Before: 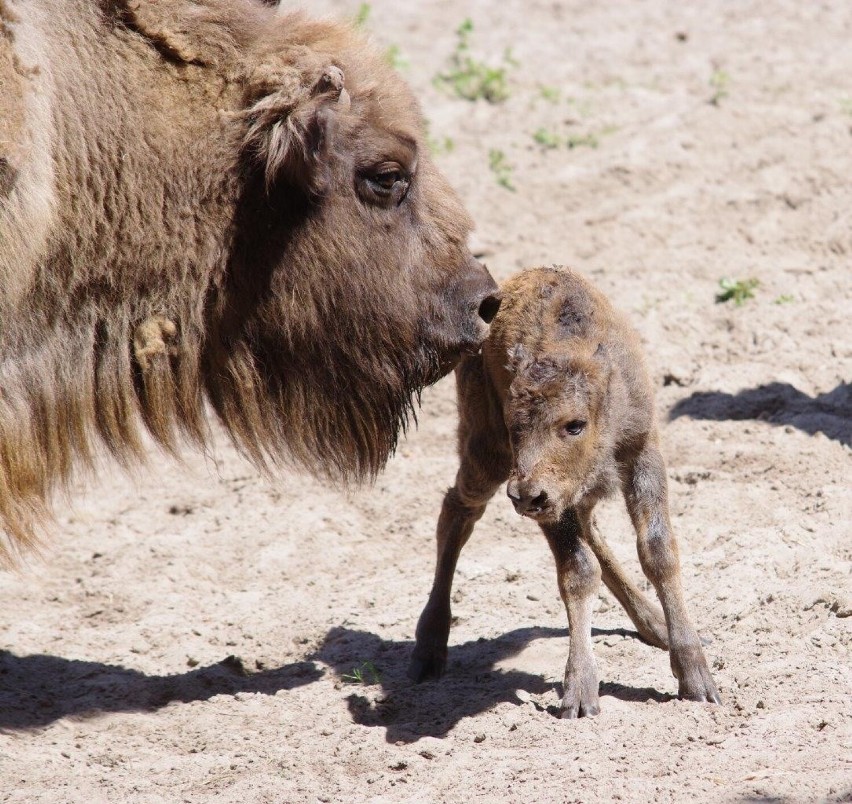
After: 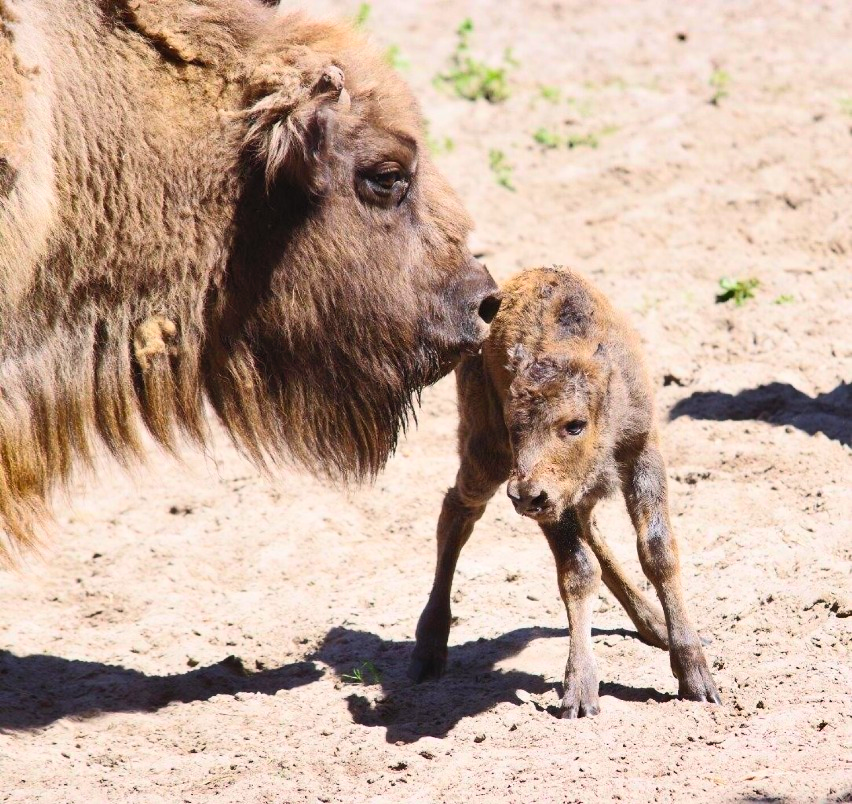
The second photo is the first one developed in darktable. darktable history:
contrast brightness saturation: contrast 0.241, brightness 0.243, saturation 0.393
shadows and highlights: low approximation 0.01, soften with gaussian
